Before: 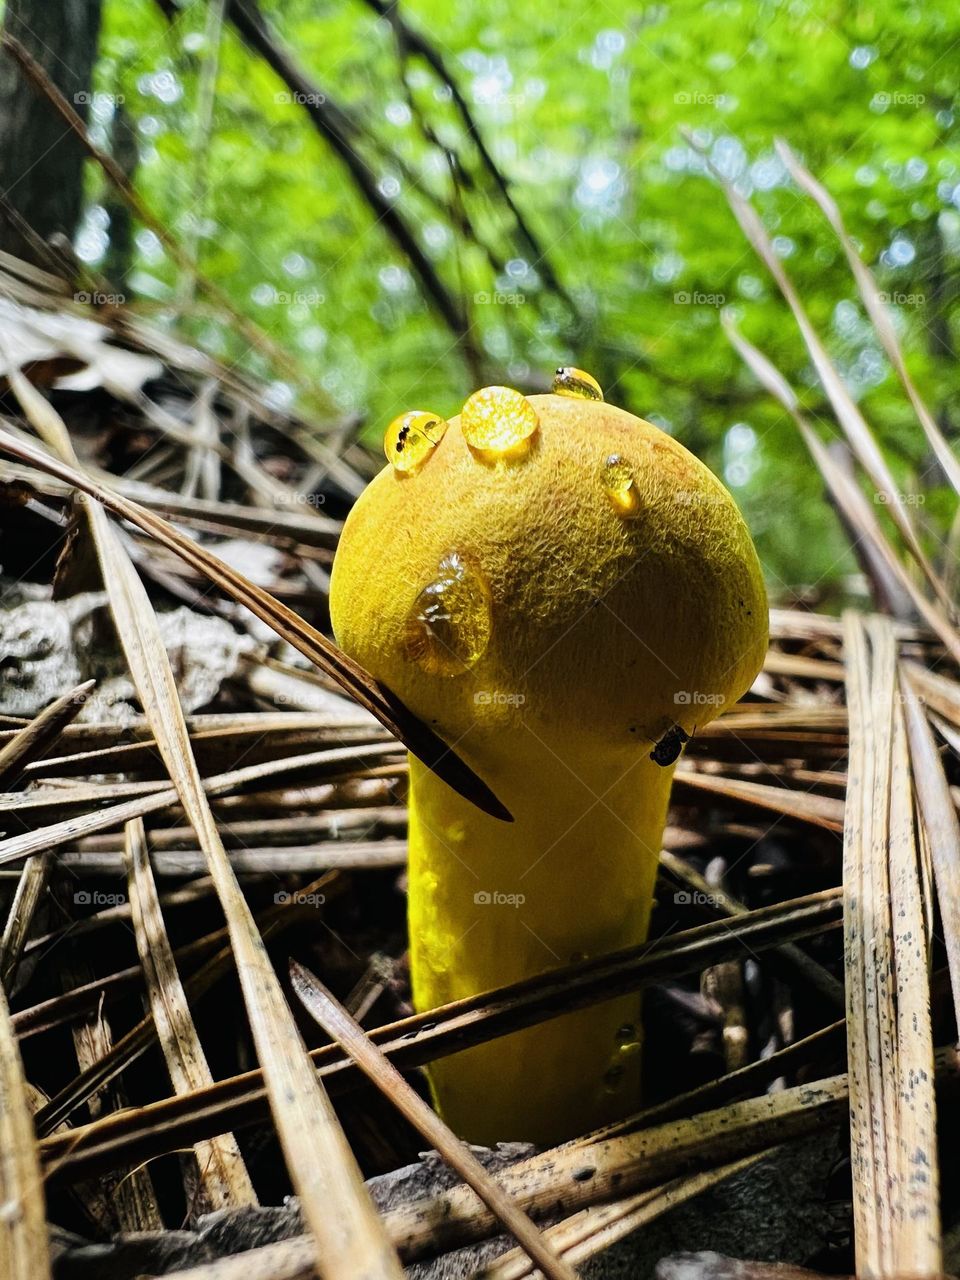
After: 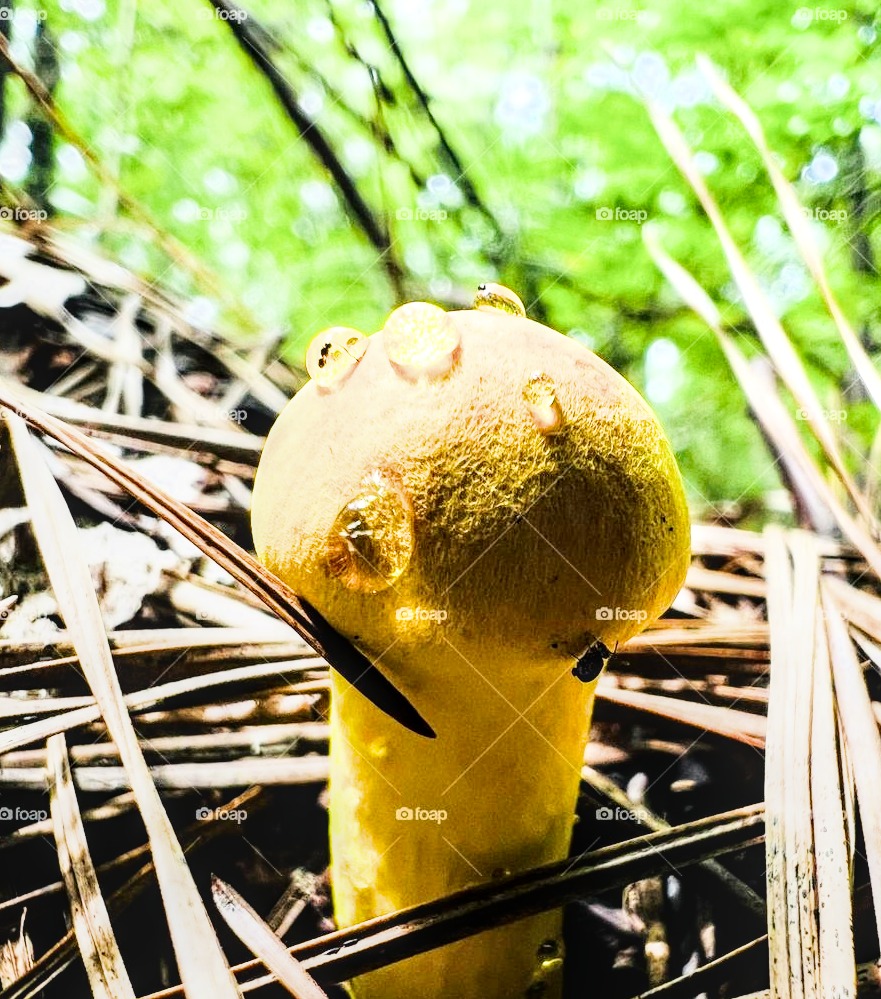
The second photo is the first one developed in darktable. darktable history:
contrast brightness saturation: contrast 0.067, brightness -0.126, saturation 0.047
exposure: exposure 2.231 EV, compensate highlight preservation false
crop: left 8.147%, top 6.618%, bottom 15.322%
local contrast: on, module defaults
filmic rgb: black relative exposure -7.65 EV, white relative exposure 4.56 EV, hardness 3.61, contrast 1.245
color correction: highlights b* 0.027
